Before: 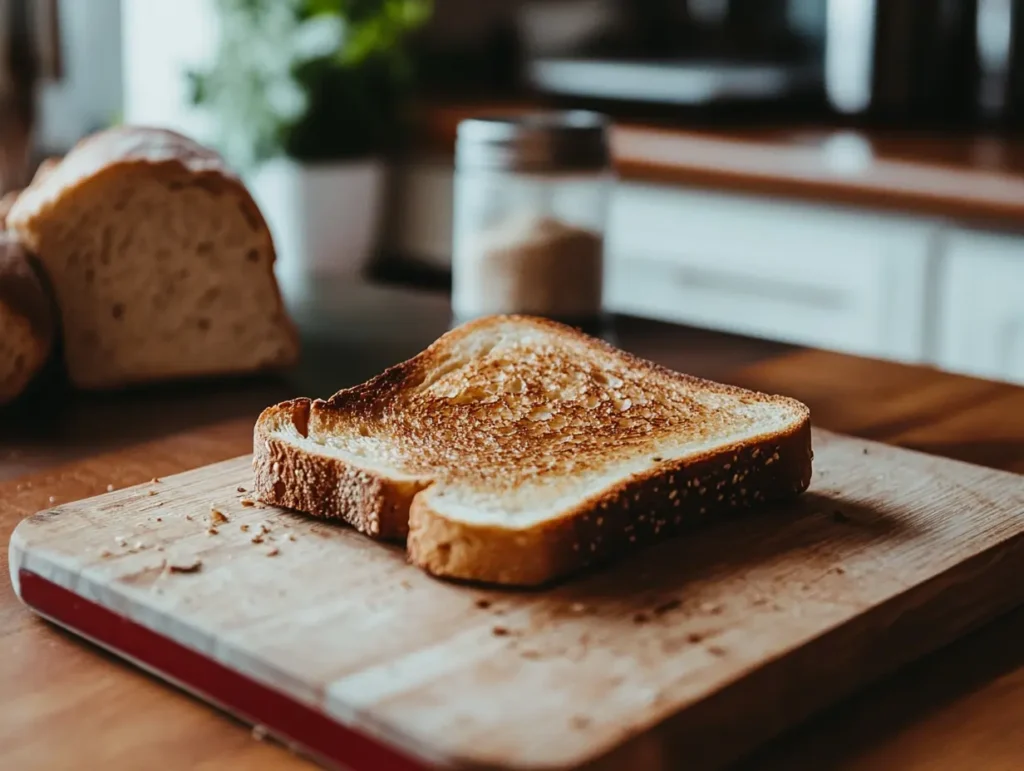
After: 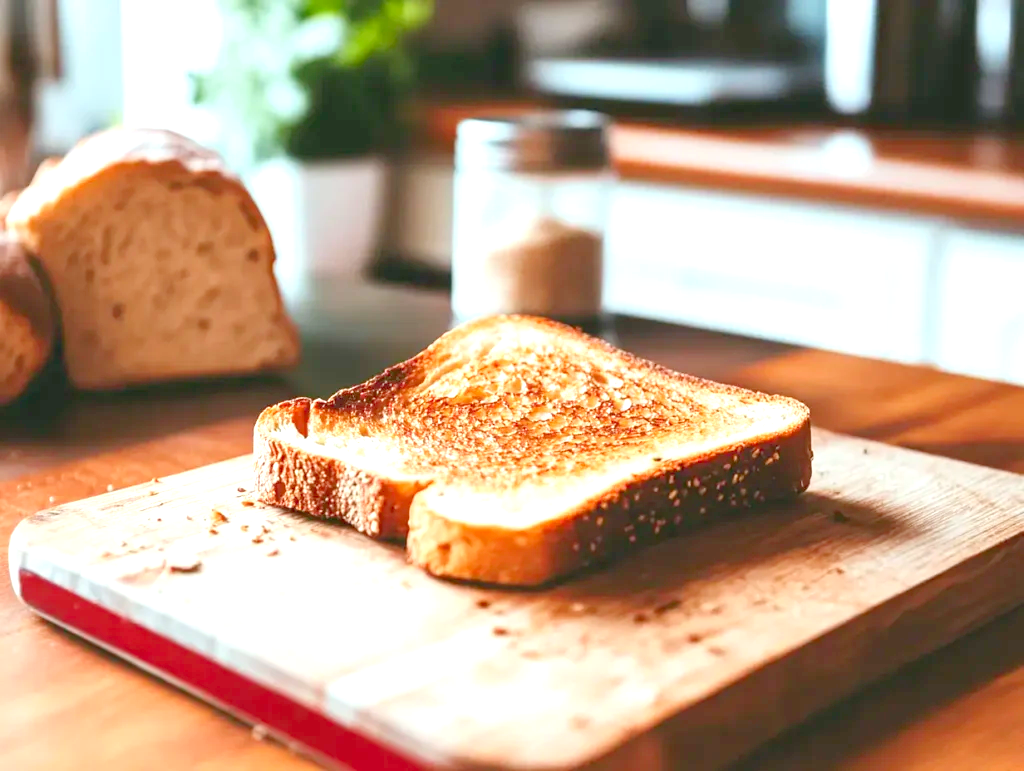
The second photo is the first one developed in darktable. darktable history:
levels: levels [0, 0.397, 0.955]
exposure: exposure 1.151 EV, compensate highlight preservation false
